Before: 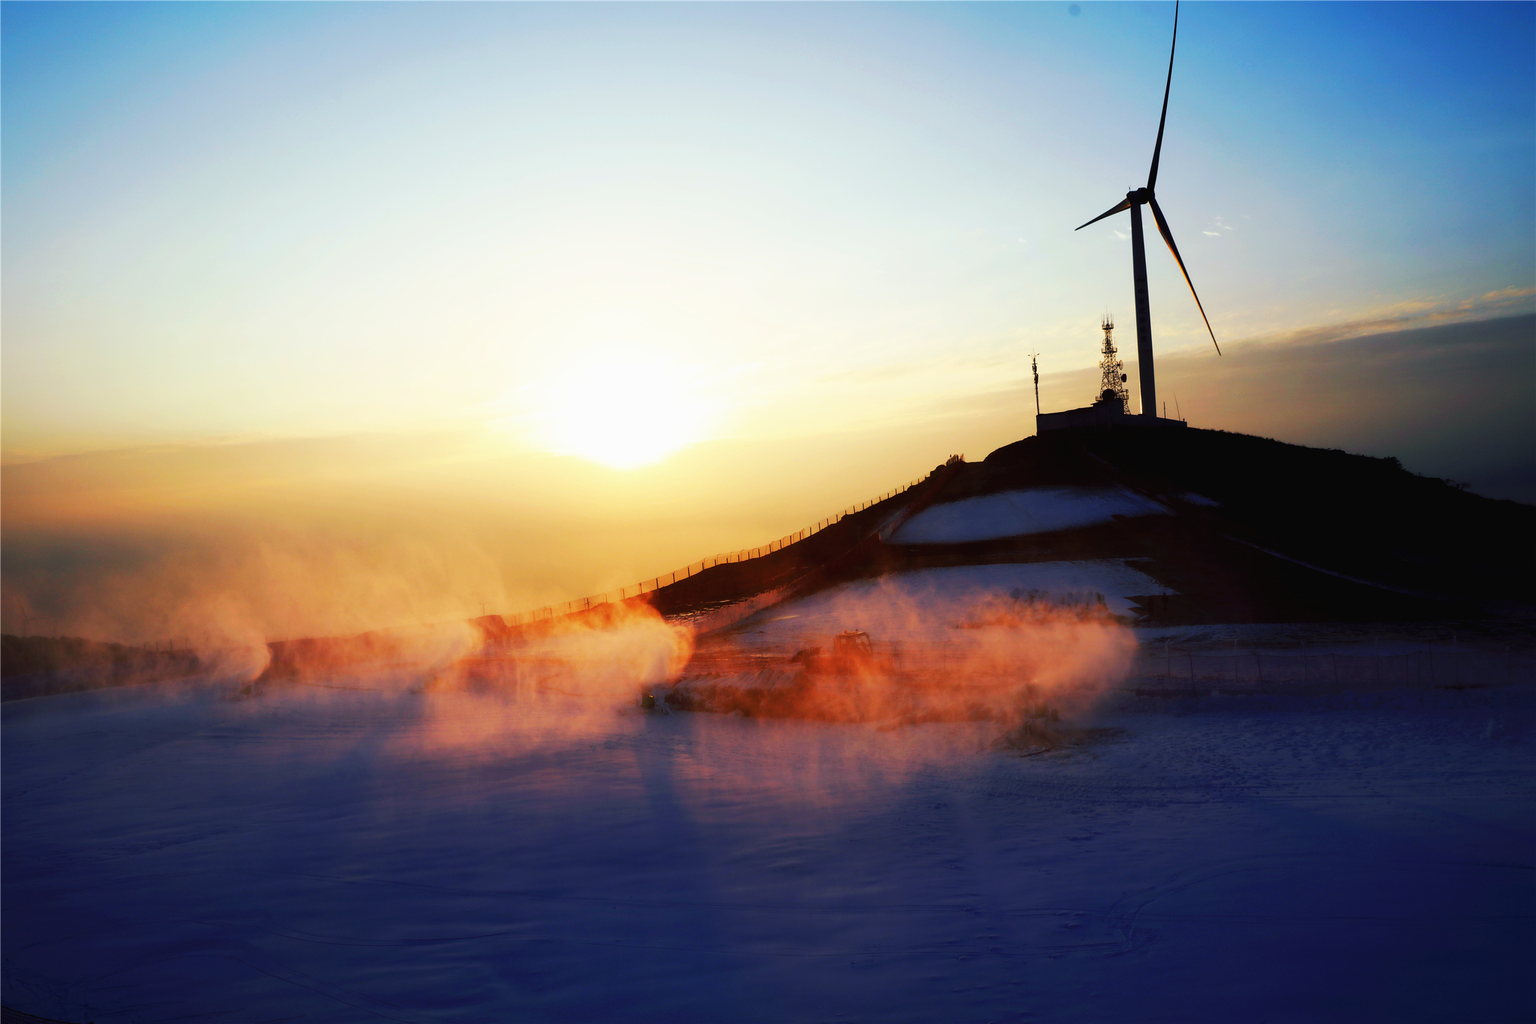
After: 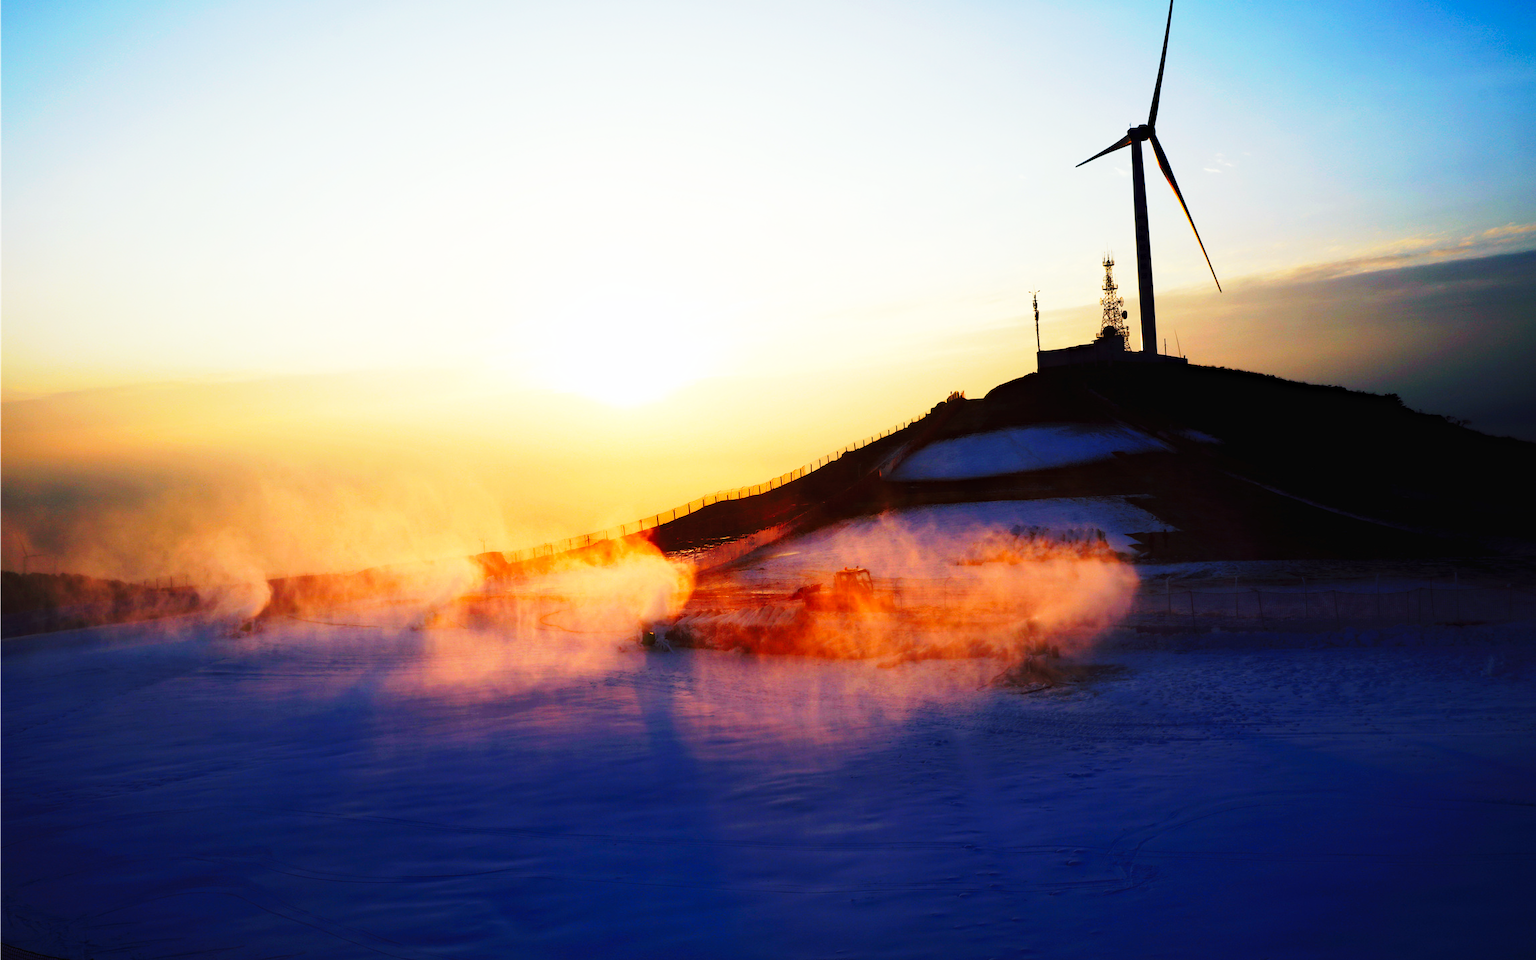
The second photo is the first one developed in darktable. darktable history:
base curve: curves: ch0 [(0, 0) (0.028, 0.03) (0.121, 0.232) (0.46, 0.748) (0.859, 0.968) (1, 1)], preserve colors none
haze removal: compatibility mode true, adaptive false
crop and rotate: top 6.221%
